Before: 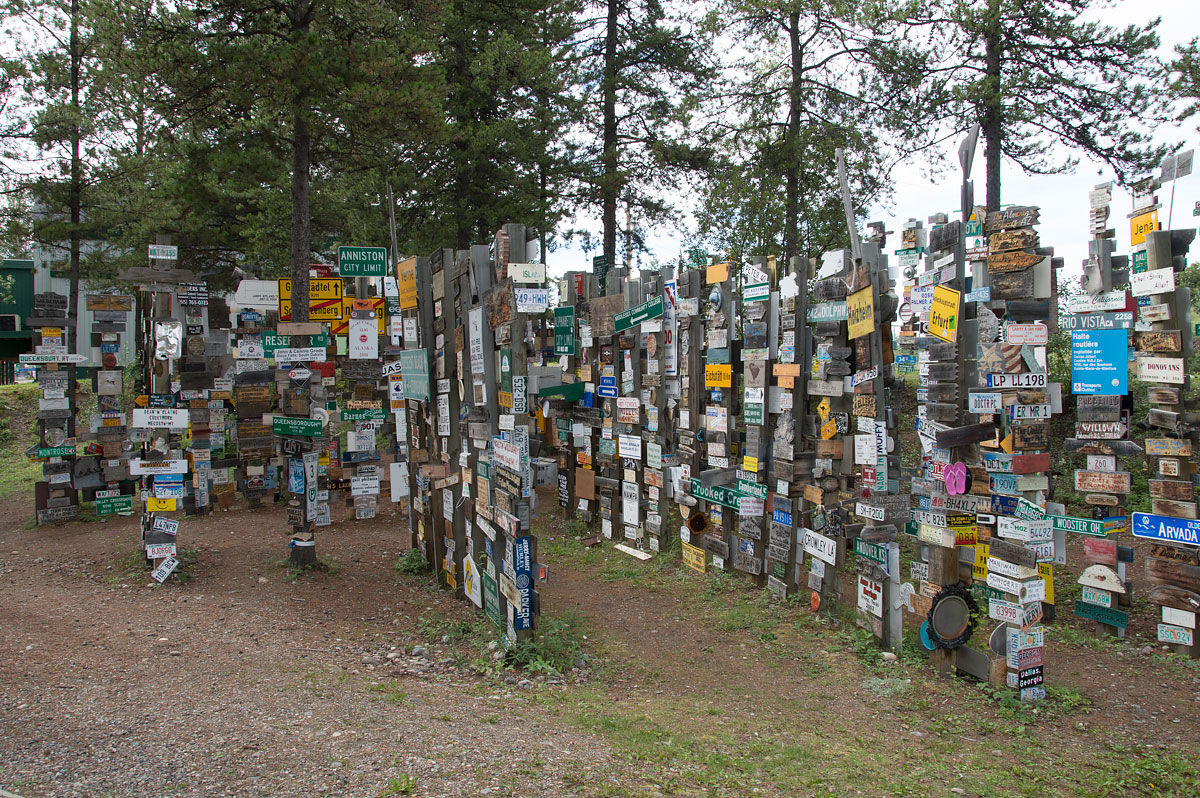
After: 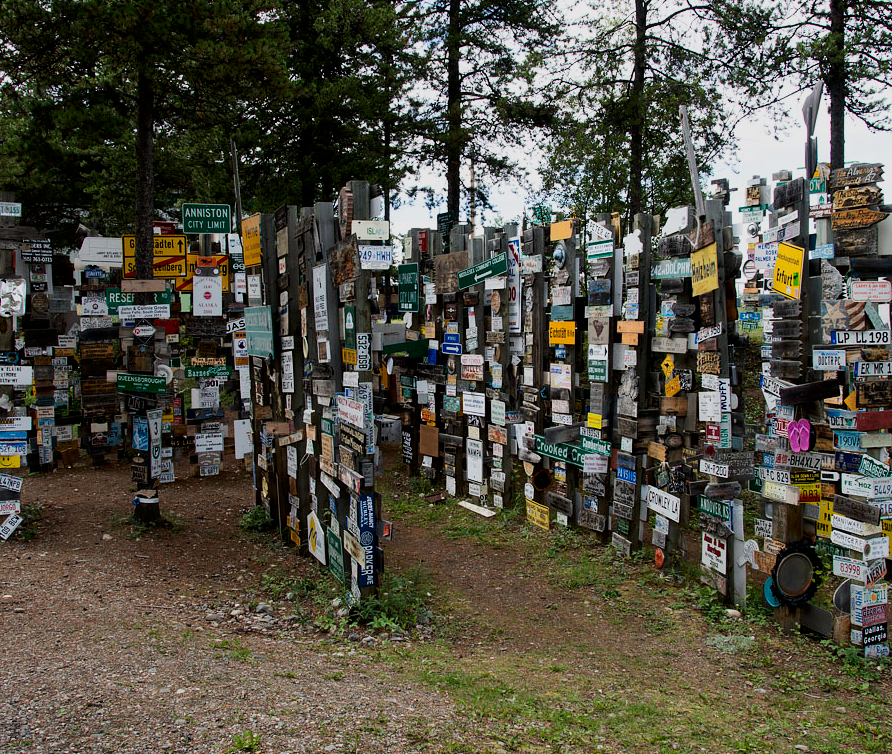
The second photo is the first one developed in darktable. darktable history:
crop and rotate: left 13.029%, top 5.425%, right 12.594%
filmic rgb: black relative exposure -5.13 EV, white relative exposure 3.53 EV, hardness 3.17, contrast 1.185, highlights saturation mix -29.4%, iterations of high-quality reconstruction 0
contrast brightness saturation: contrast 0.121, brightness -0.122, saturation 0.197
